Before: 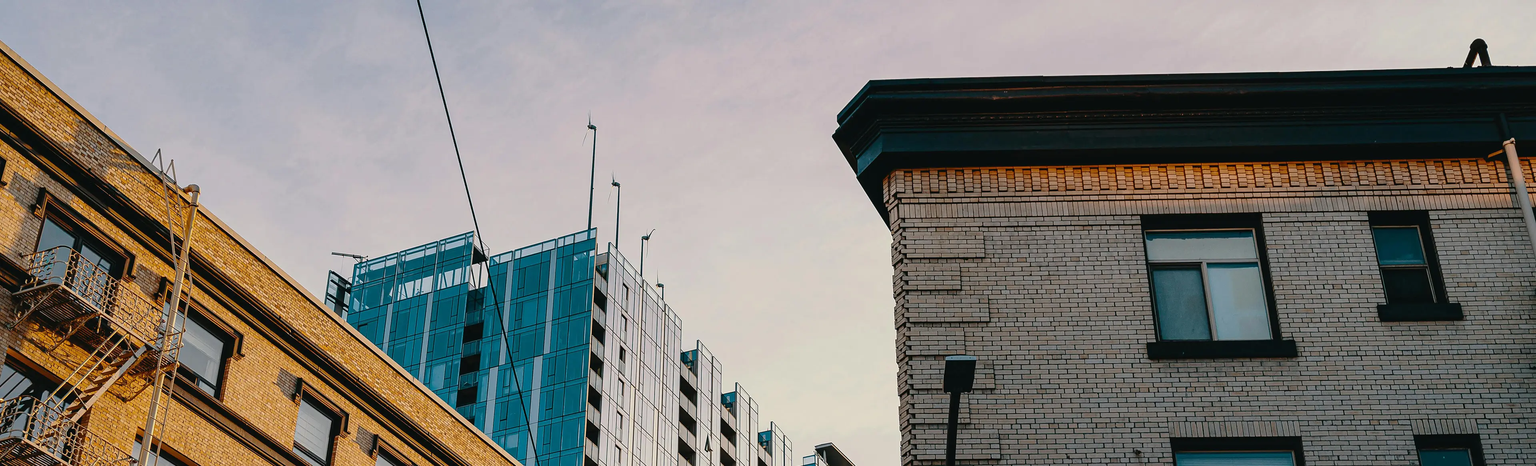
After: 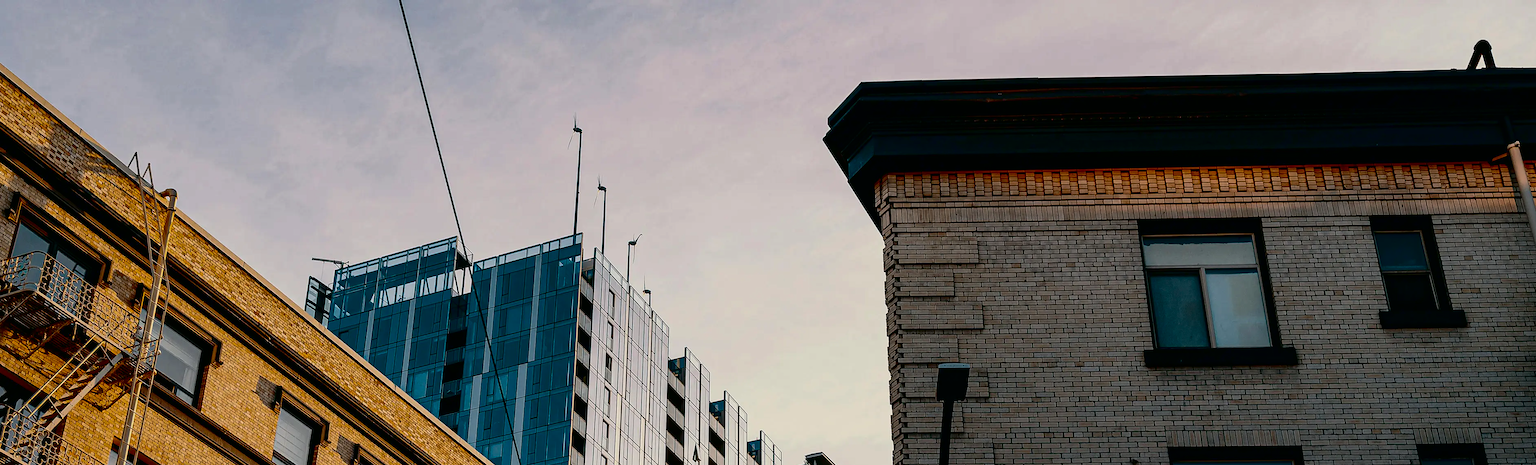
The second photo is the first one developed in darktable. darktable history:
crop: left 1.743%, right 0.268%, bottom 2.011%
contrast brightness saturation: contrast 0.19, brightness -0.24, saturation 0.11
